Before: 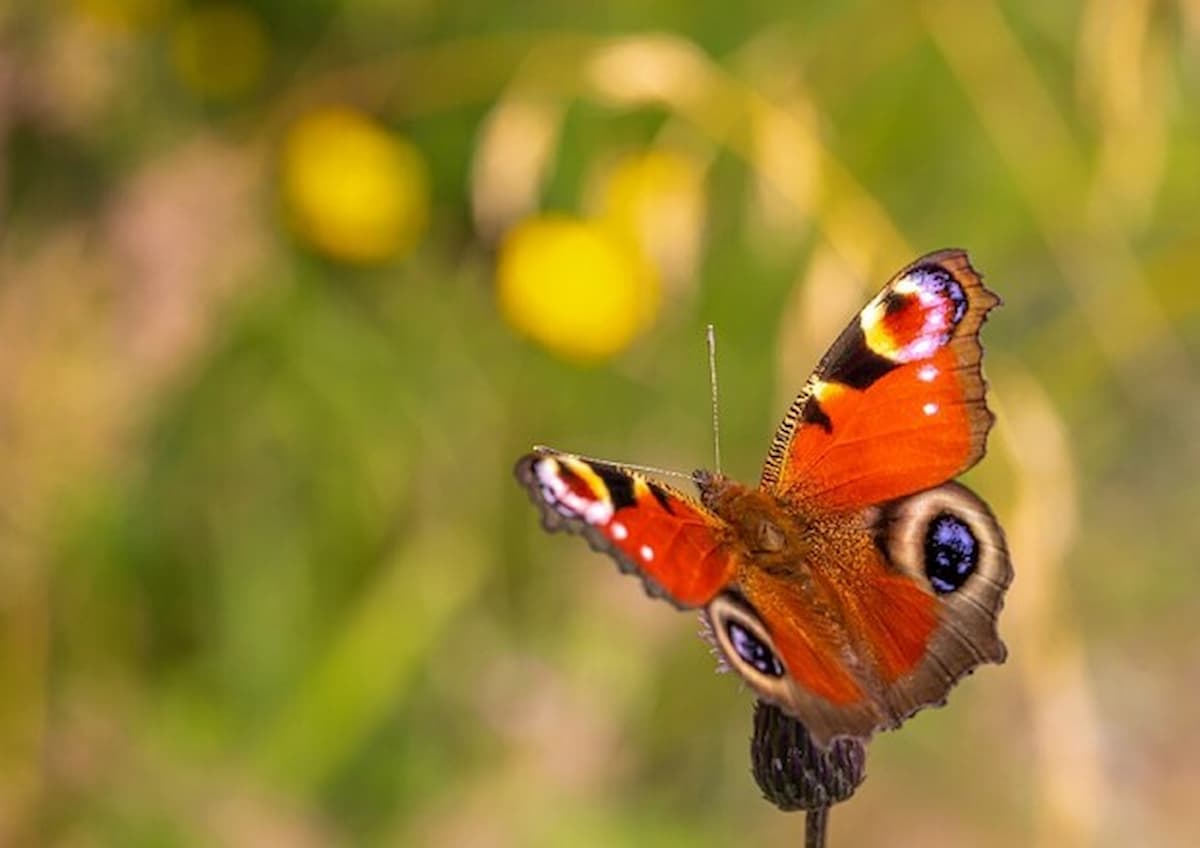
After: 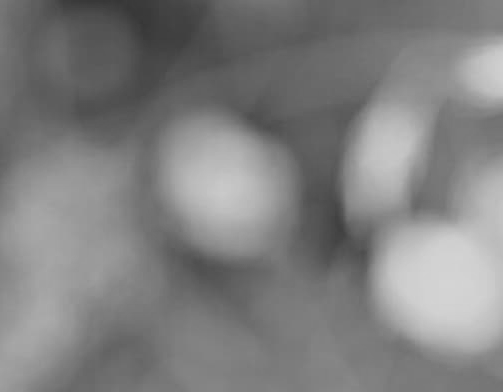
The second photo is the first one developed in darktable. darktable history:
sharpen: radius 1.864, amount 0.398, threshold 1.271
crop and rotate: left 10.817%, top 0.062%, right 47.194%, bottom 53.626%
monochrome: on, module defaults
